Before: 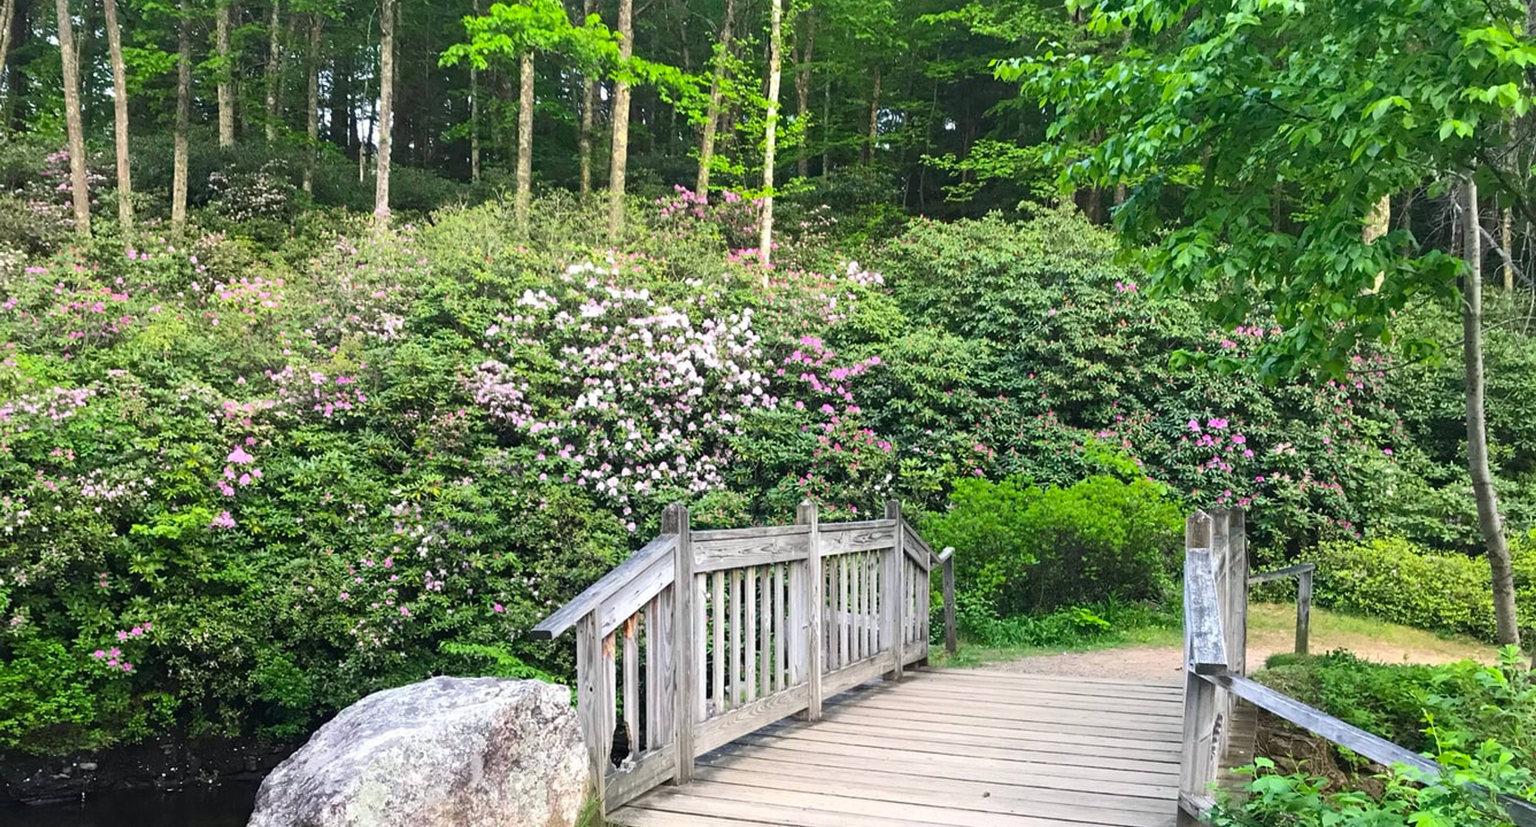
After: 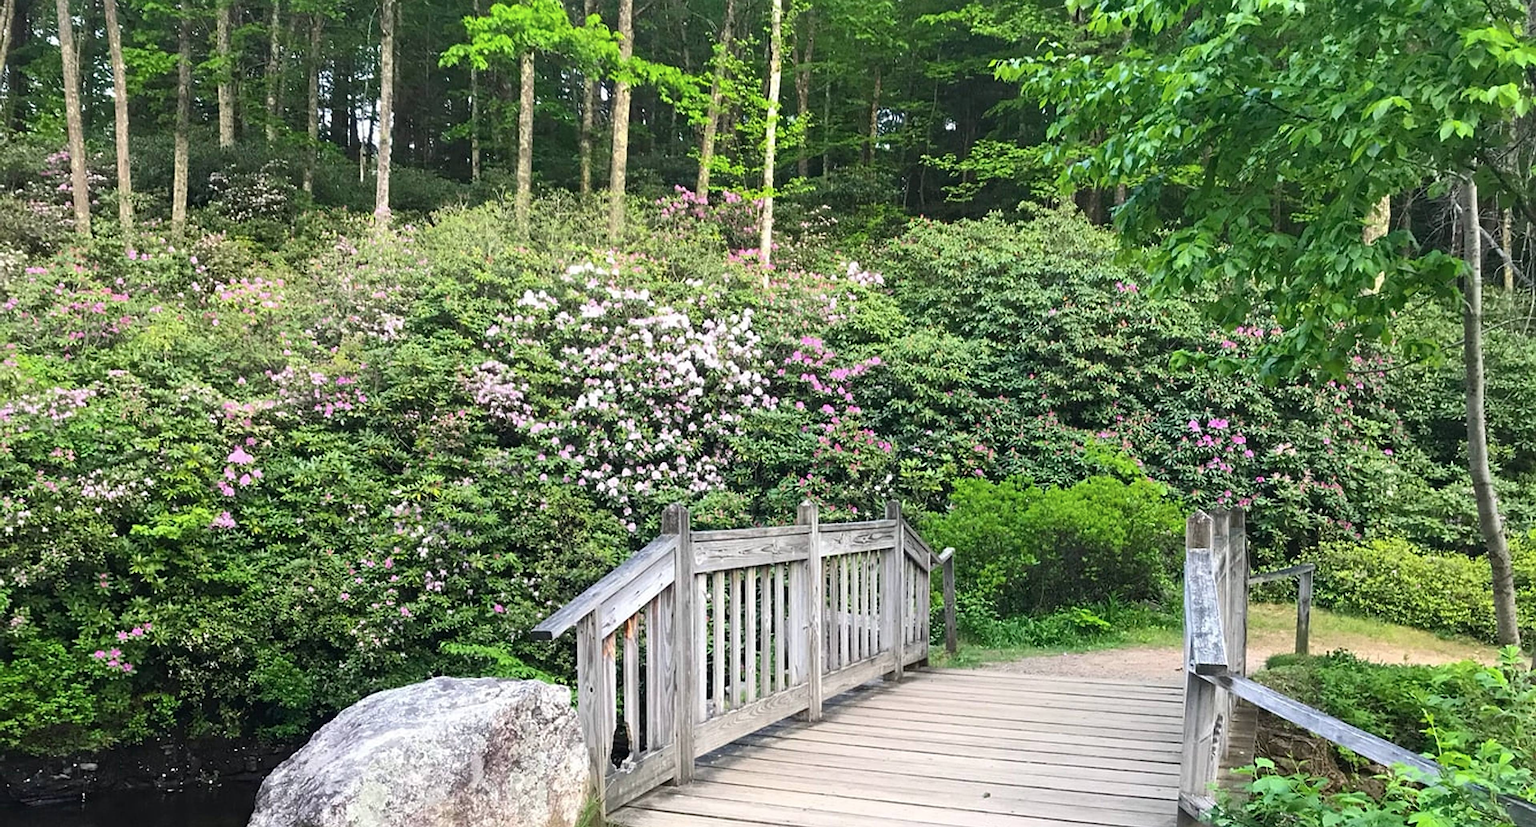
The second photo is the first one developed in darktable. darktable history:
contrast brightness saturation: saturation -0.101
sharpen: on, module defaults
